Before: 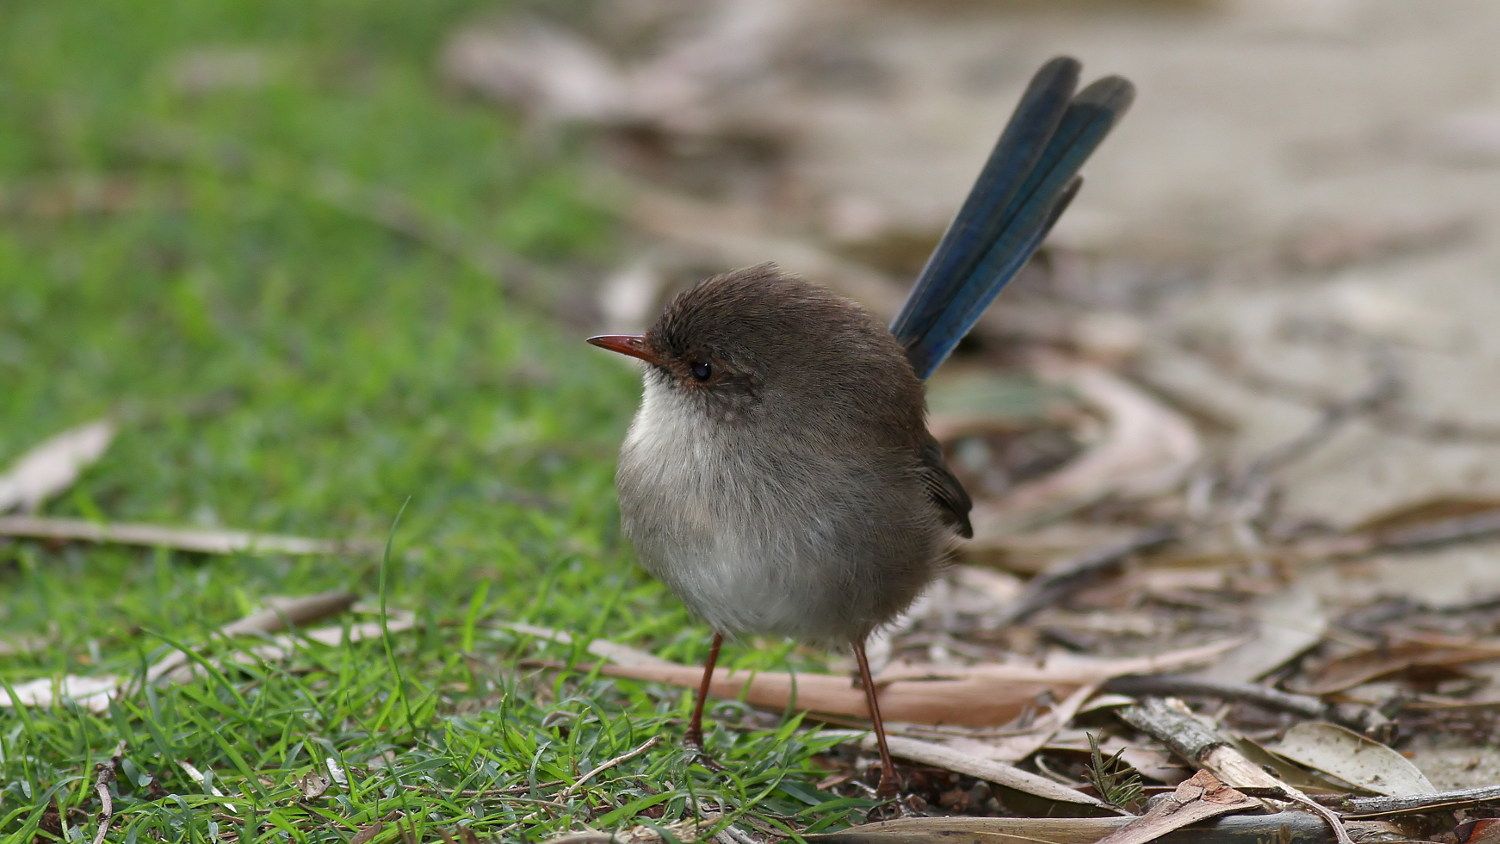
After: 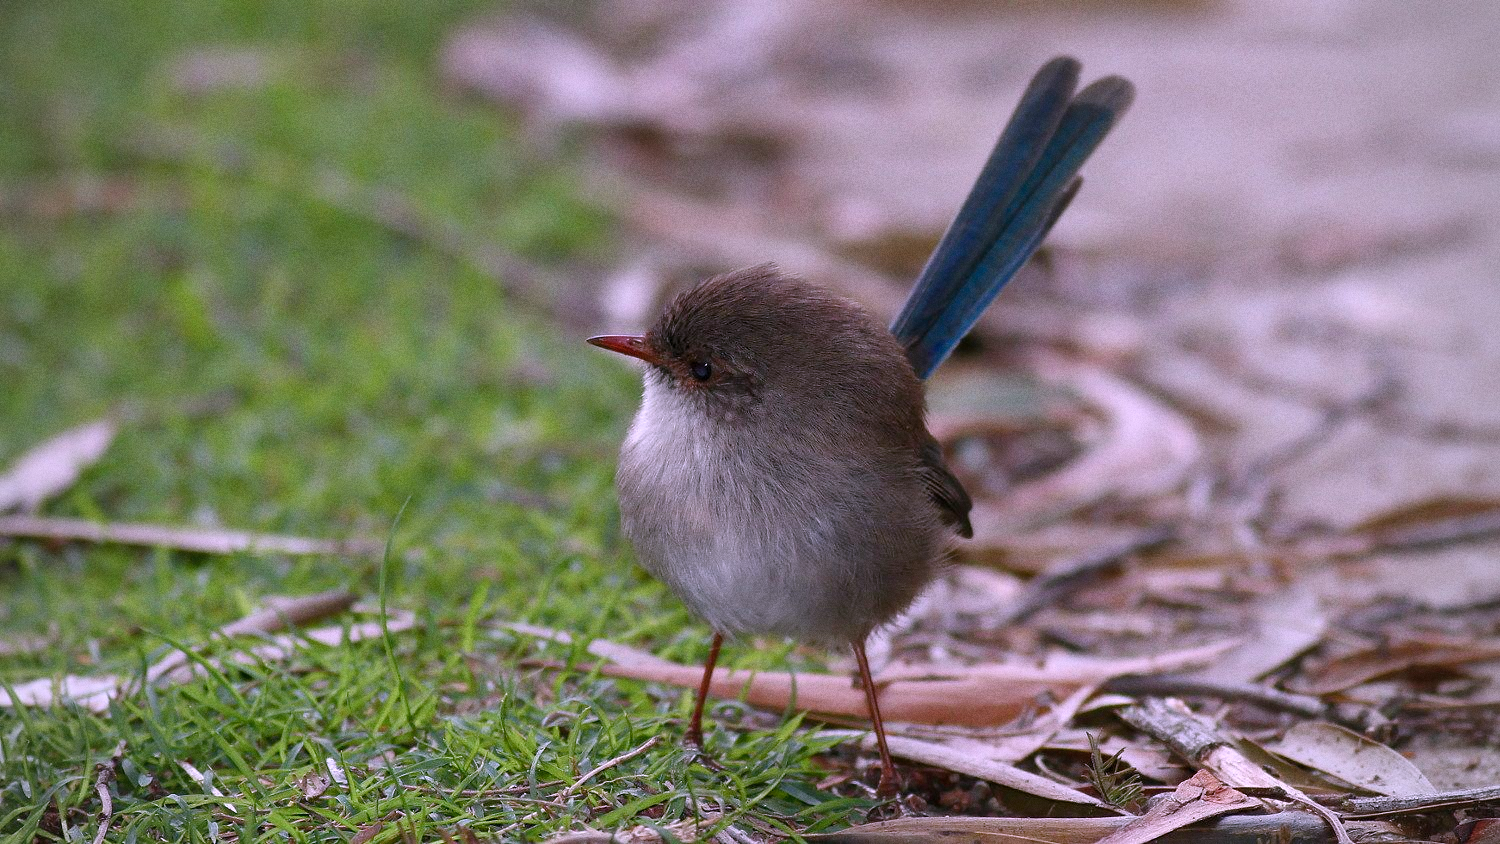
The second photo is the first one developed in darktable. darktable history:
vignetting: fall-off radius 60.92%
color correction: highlights a* 15.03, highlights b* -25.07
grain: on, module defaults
color balance rgb: perceptual saturation grading › global saturation 20%, perceptual saturation grading › highlights -25%, perceptual saturation grading › shadows 25%
